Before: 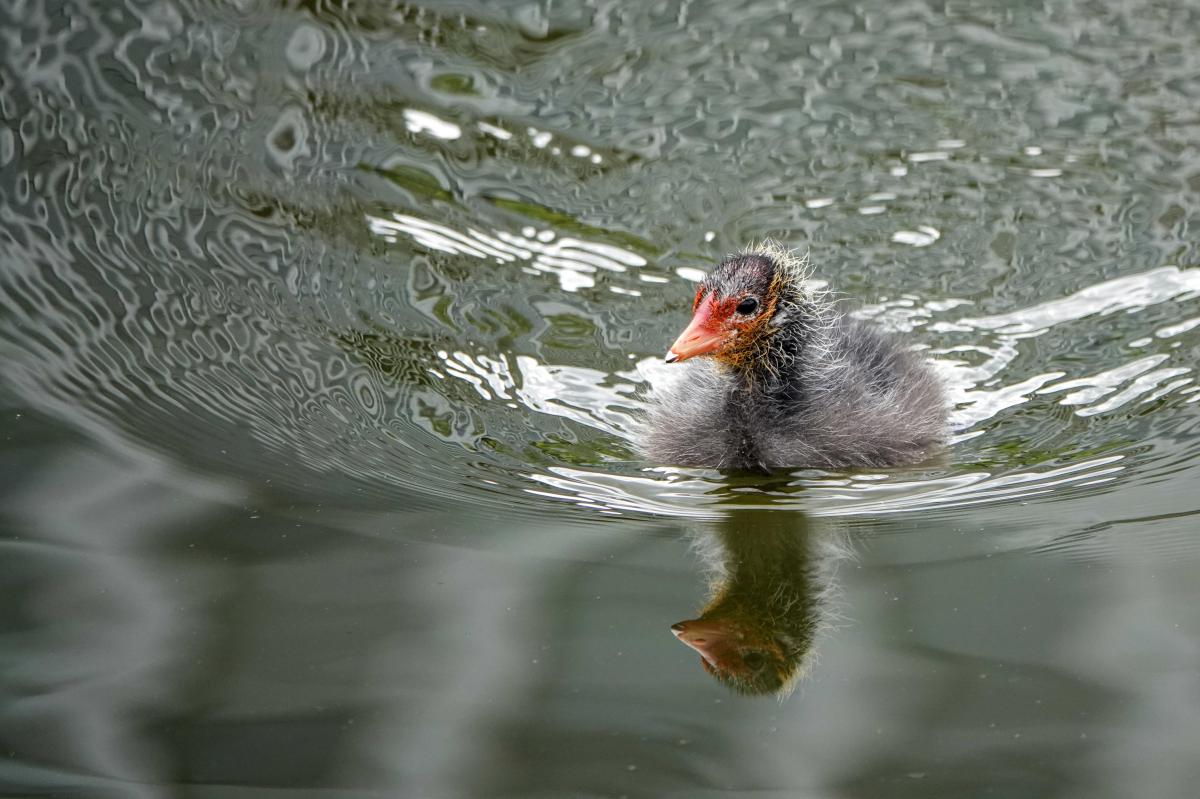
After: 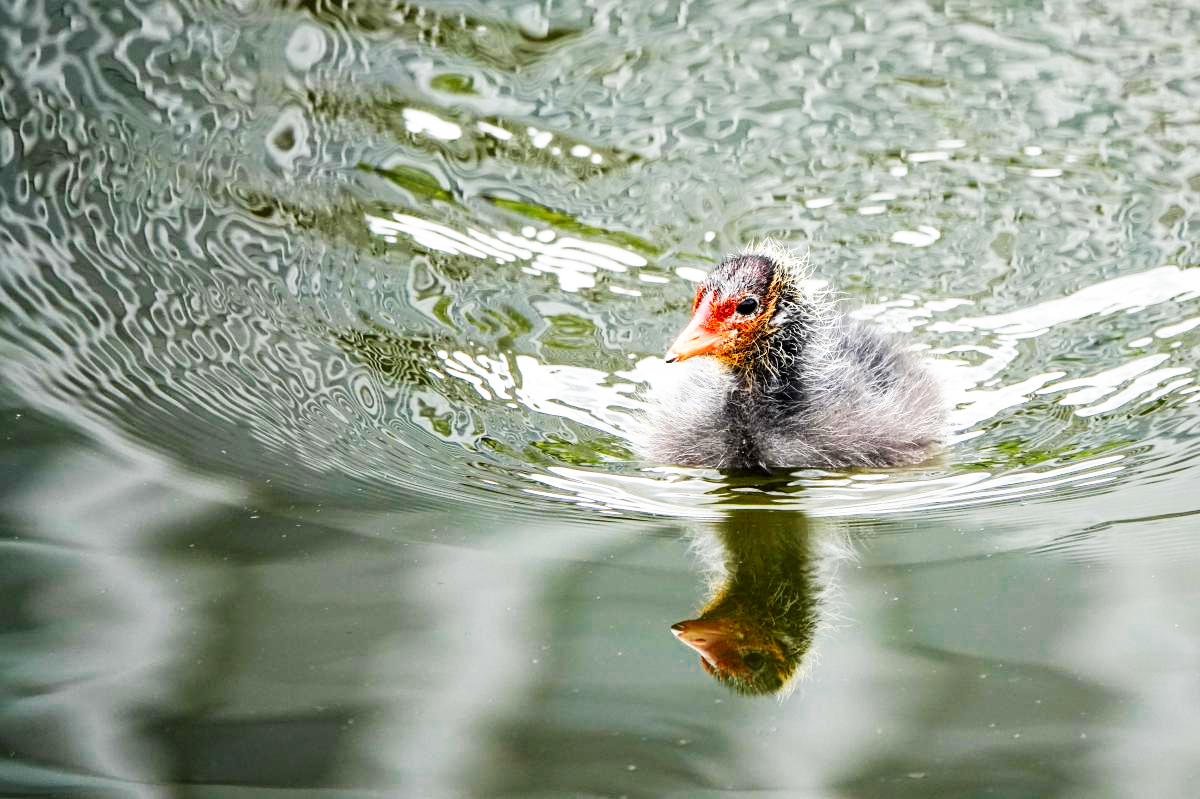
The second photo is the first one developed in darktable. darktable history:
levels: mode automatic, levels [0, 0.397, 0.955]
color zones: curves: ch0 [(0.25, 0.5) (0.636, 0.25) (0.75, 0.5)]
base curve: curves: ch0 [(0, 0) (0.007, 0.004) (0.027, 0.03) (0.046, 0.07) (0.207, 0.54) (0.442, 0.872) (0.673, 0.972) (1, 1)], preserve colors none
